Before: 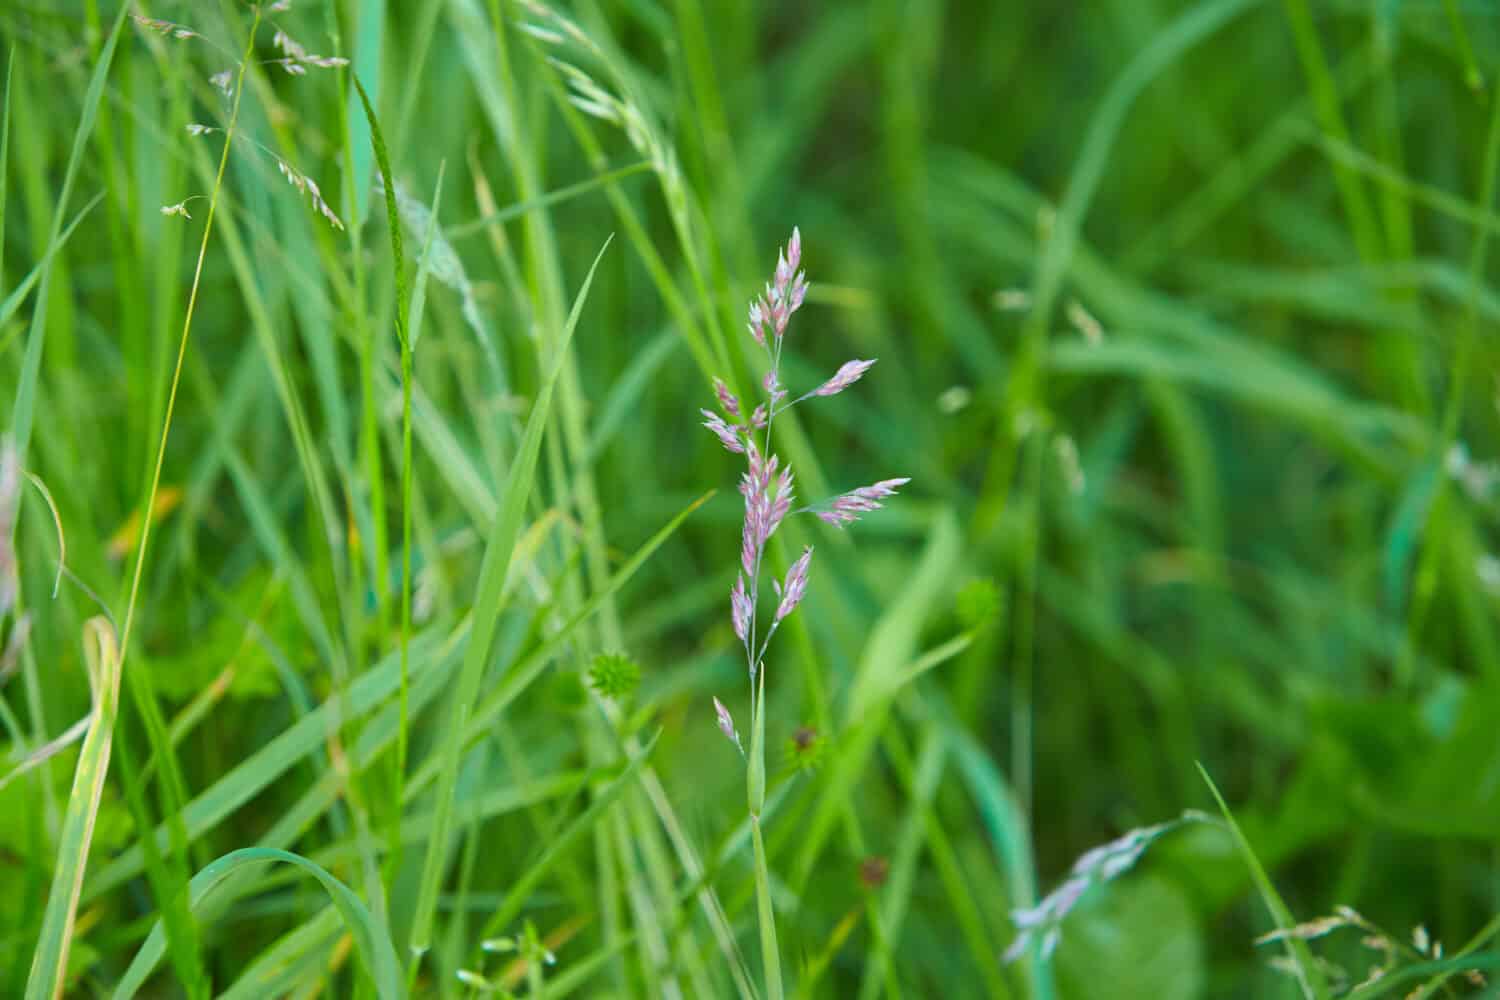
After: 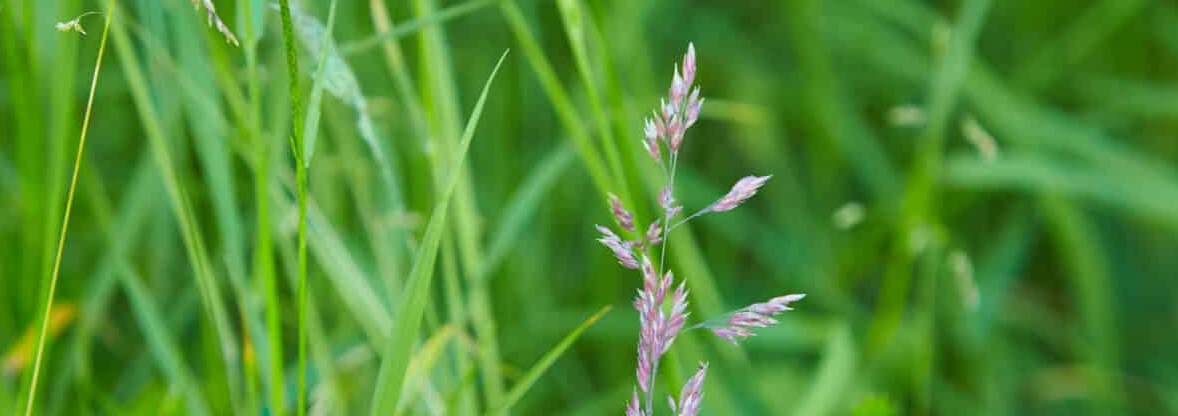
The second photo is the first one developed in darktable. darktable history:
exposure: compensate highlight preservation false
crop: left 7.057%, top 18.402%, right 14.372%, bottom 39.932%
